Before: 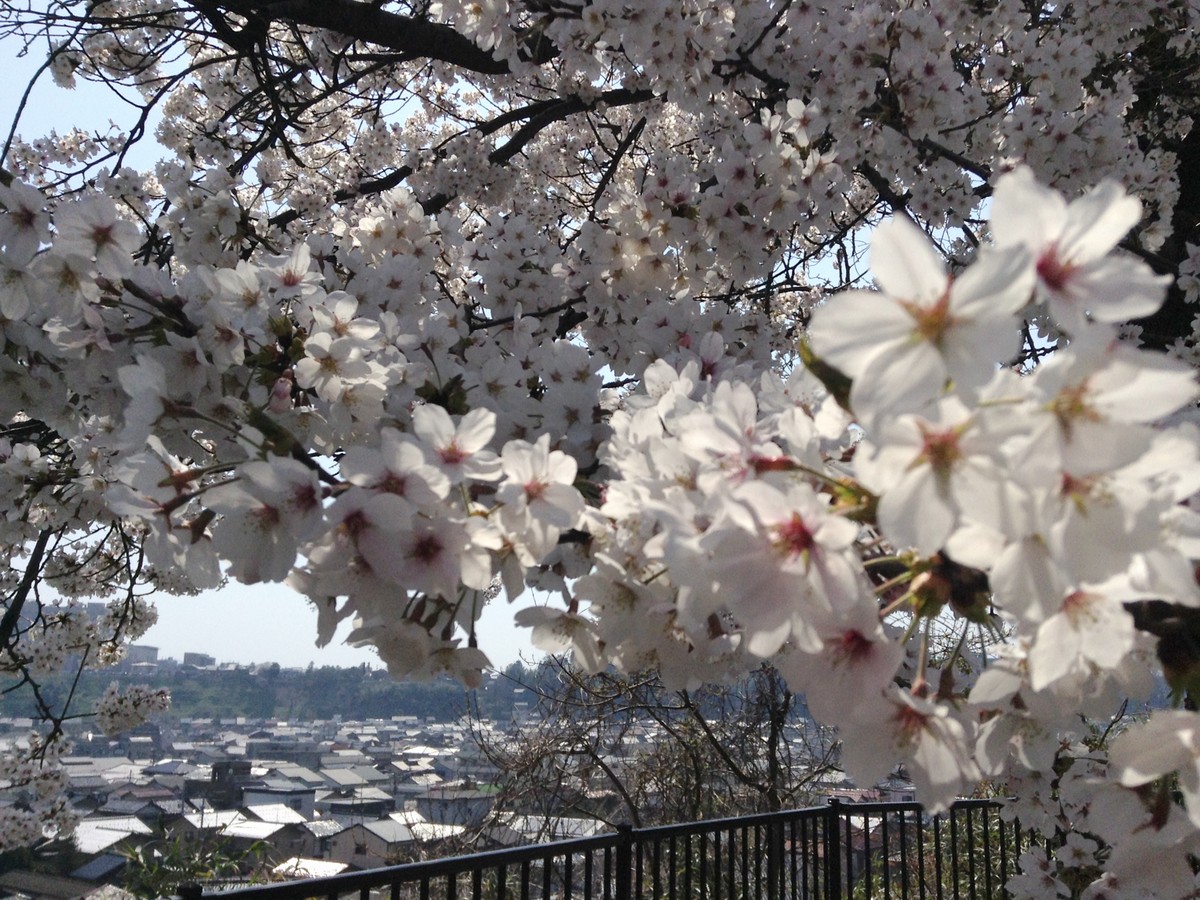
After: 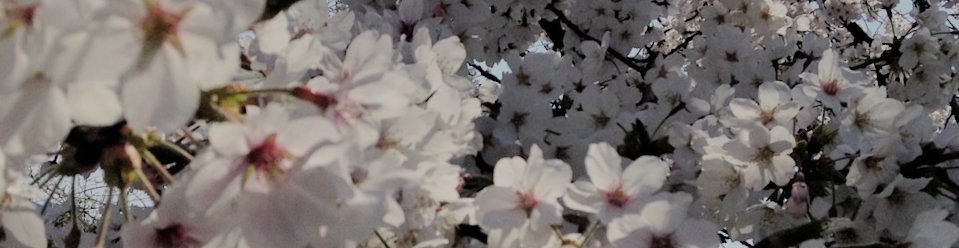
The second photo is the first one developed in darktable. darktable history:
crop and rotate: angle 16.12°, top 30.835%, bottom 35.653%
rotate and perspective: rotation -4.2°, shear 0.006, automatic cropping off
graduated density: on, module defaults
filmic rgb: black relative exposure -6.15 EV, white relative exposure 6.96 EV, hardness 2.23, color science v6 (2022)
